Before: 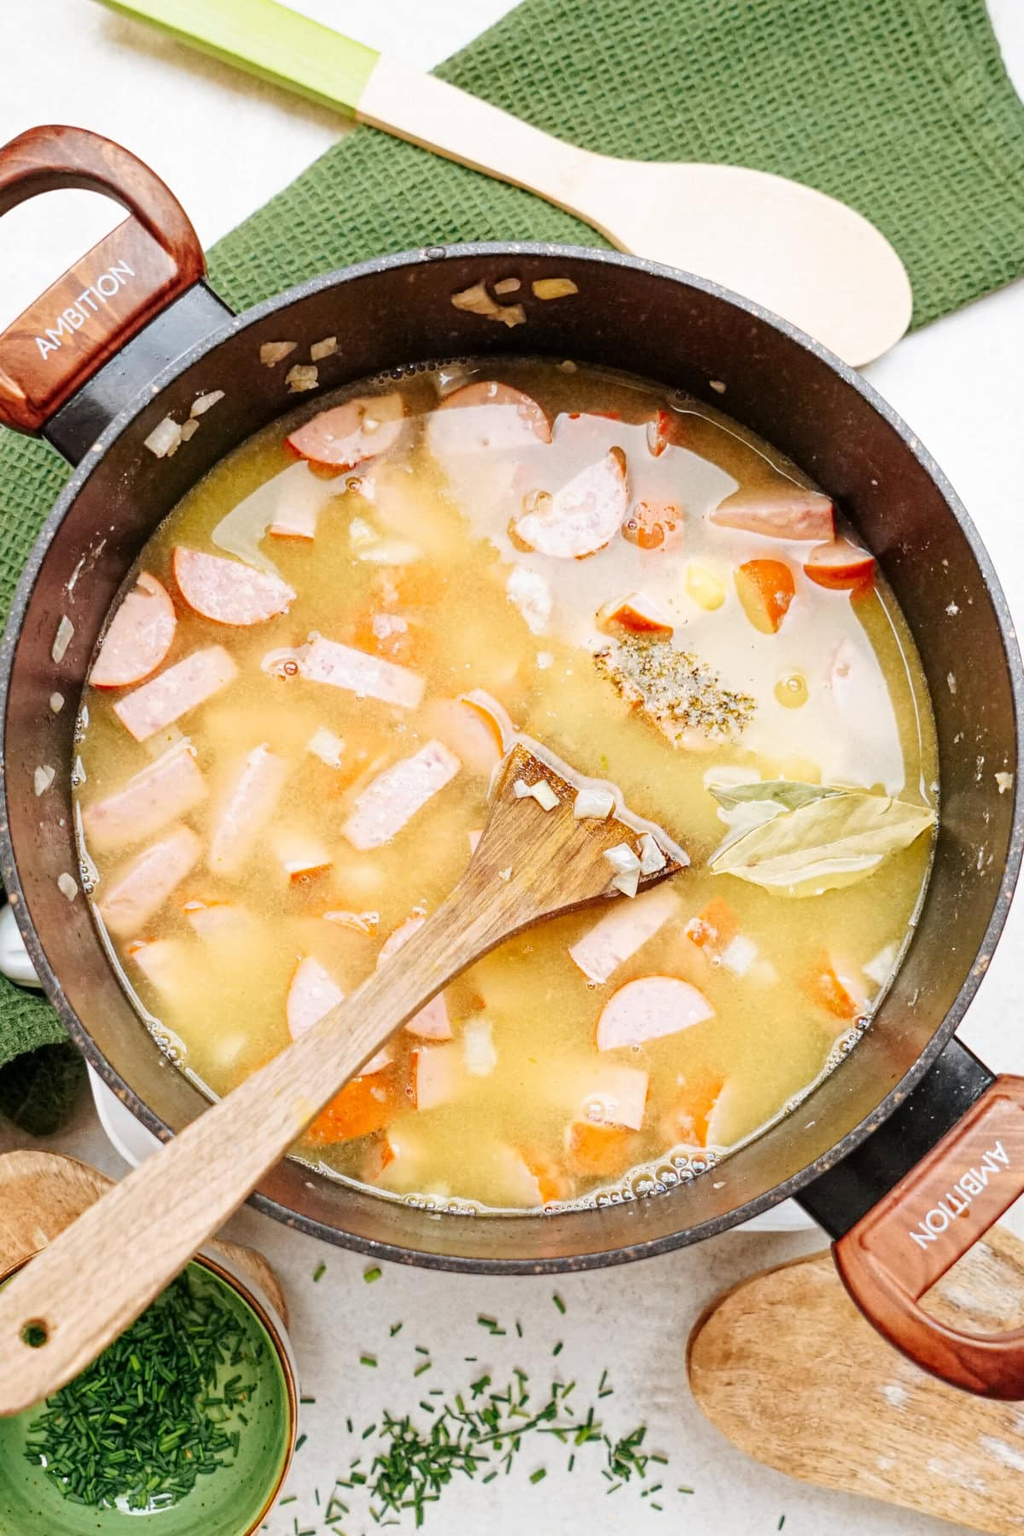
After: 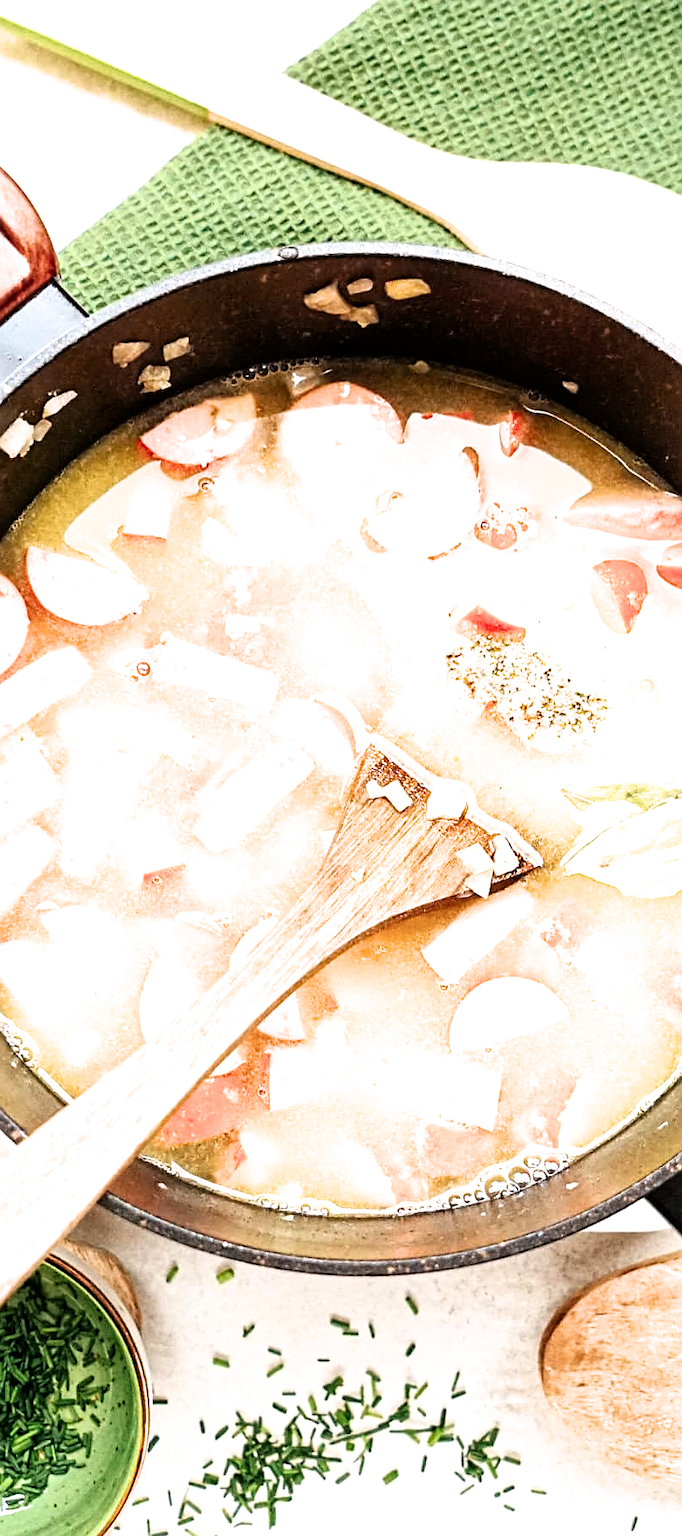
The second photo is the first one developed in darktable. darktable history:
crop and rotate: left 14.436%, right 18.898%
filmic rgb: white relative exposure 2.34 EV, hardness 6.59
exposure: exposure 0.566 EV, compensate highlight preservation false
sharpen: on, module defaults
tone equalizer: on, module defaults
